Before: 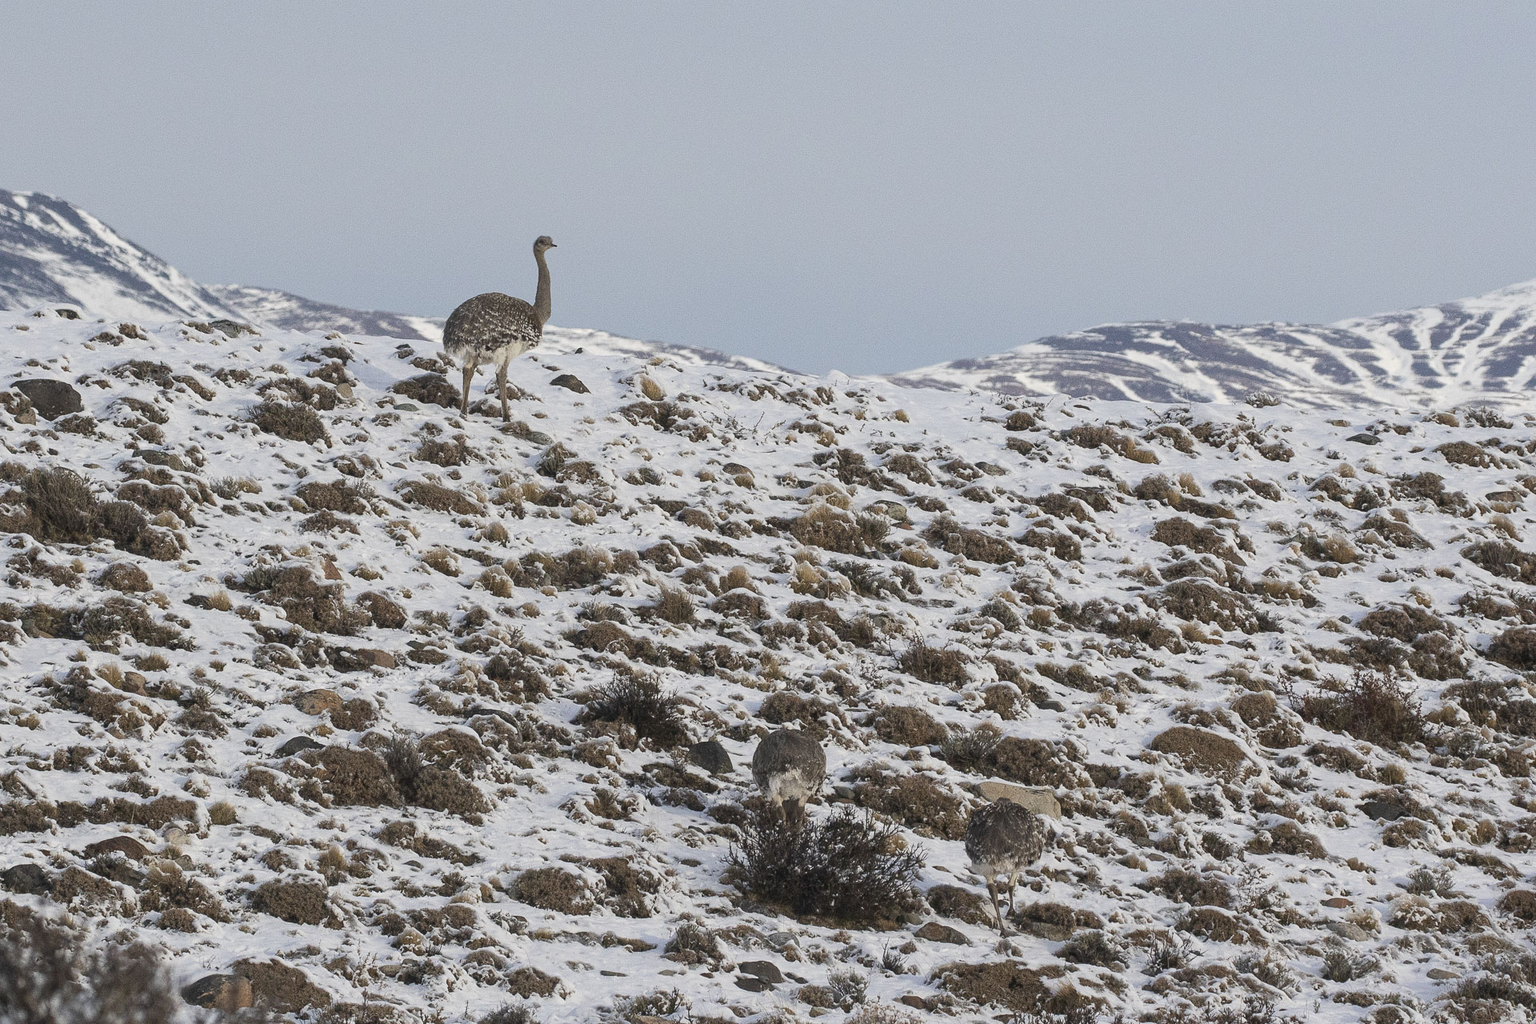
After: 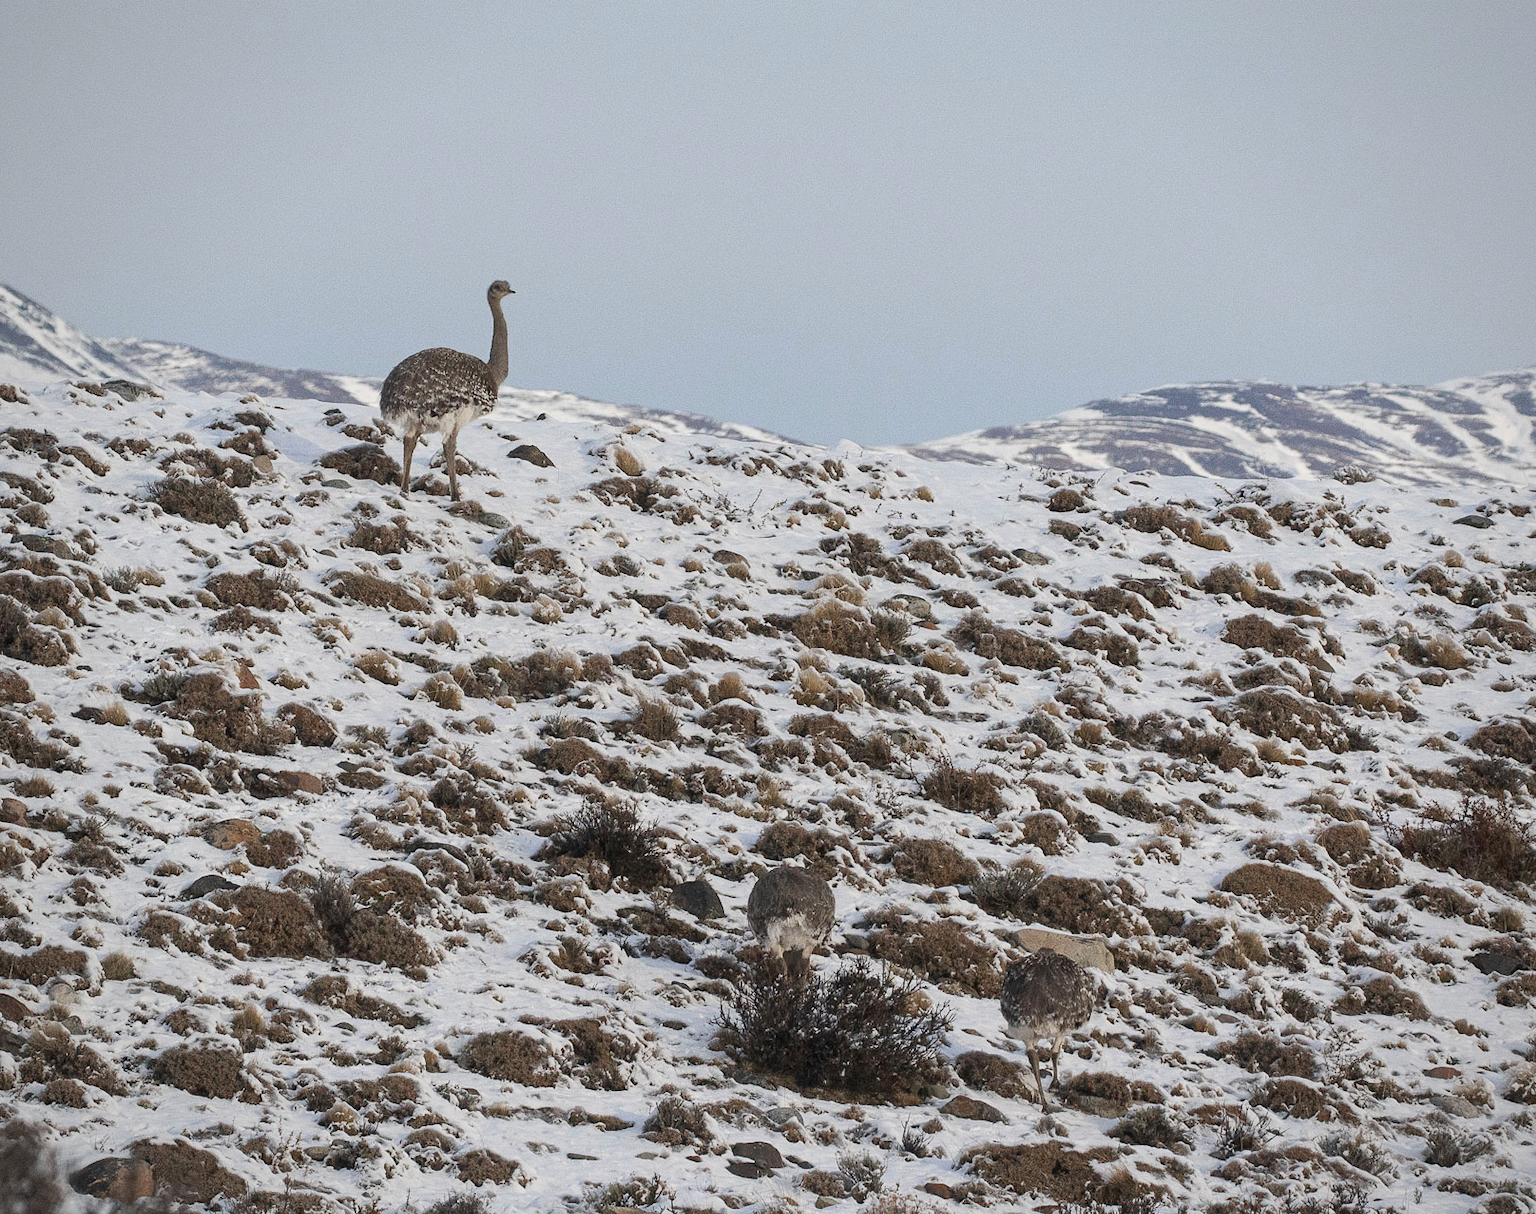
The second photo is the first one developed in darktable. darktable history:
color zones: curves: ch0 [(0, 0.5) (0.125, 0.4) (0.25, 0.5) (0.375, 0.4) (0.5, 0.4) (0.625, 0.6) (0.75, 0.6) (0.875, 0.5)]; ch1 [(0, 0.4) (0.125, 0.5) (0.25, 0.4) (0.375, 0.4) (0.5, 0.4) (0.625, 0.4) (0.75, 0.5) (0.875, 0.4)]; ch2 [(0, 0.6) (0.125, 0.5) (0.25, 0.5) (0.375, 0.6) (0.5, 0.6) (0.625, 0.5) (0.75, 0.5) (0.875, 0.5)]
crop: left 8.026%, right 7.374%
vignetting: fall-off radius 93.87%
